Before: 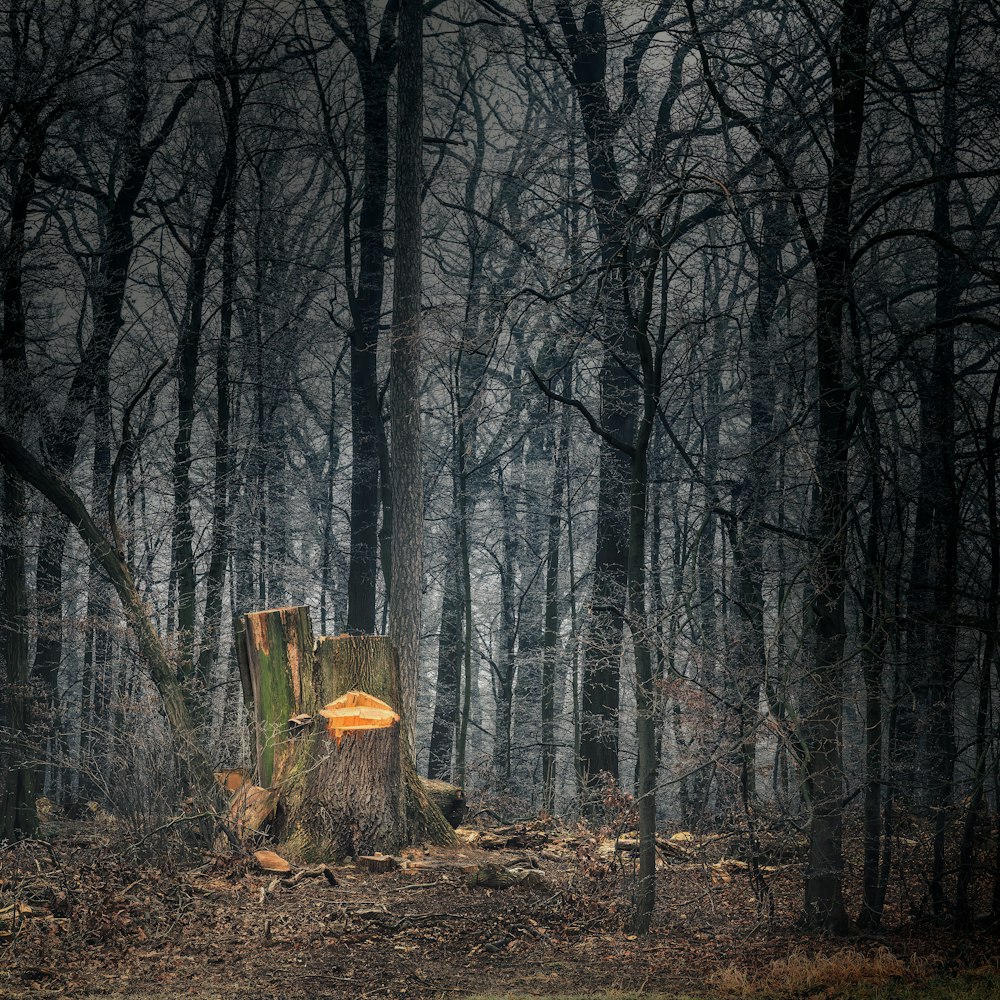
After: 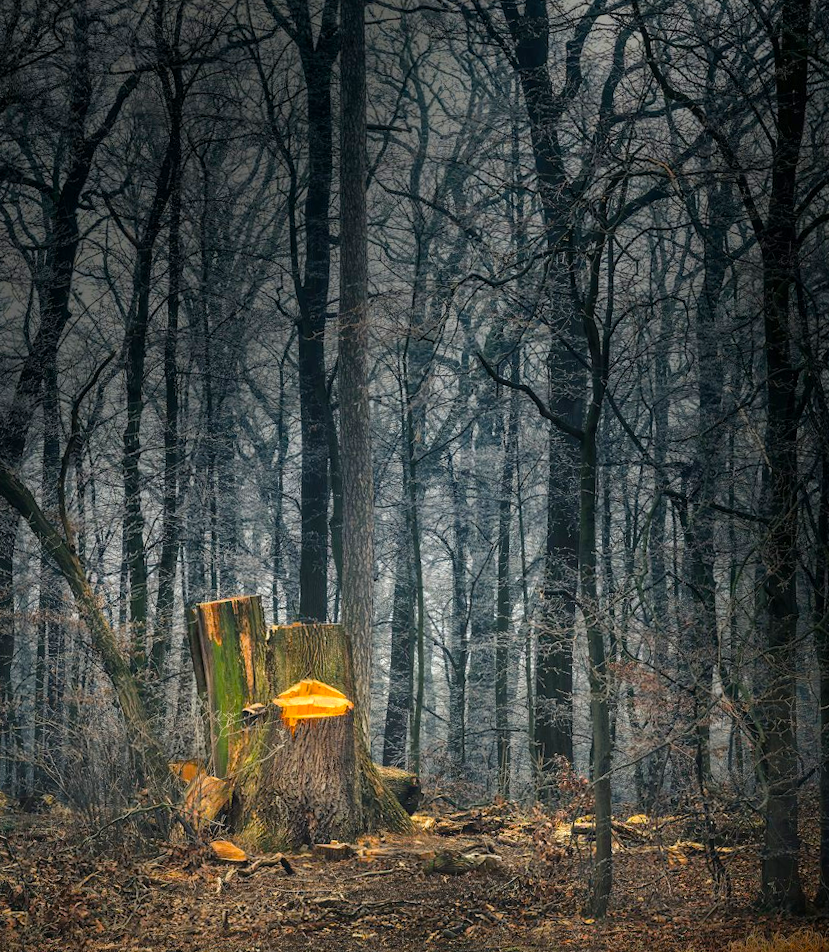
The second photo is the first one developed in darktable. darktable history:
crop and rotate: angle 1°, left 4.281%, top 0.642%, right 11.383%, bottom 2.486%
color balance rgb: perceptual saturation grading › global saturation 36%, perceptual brilliance grading › global brilliance 10%, global vibrance 20%
